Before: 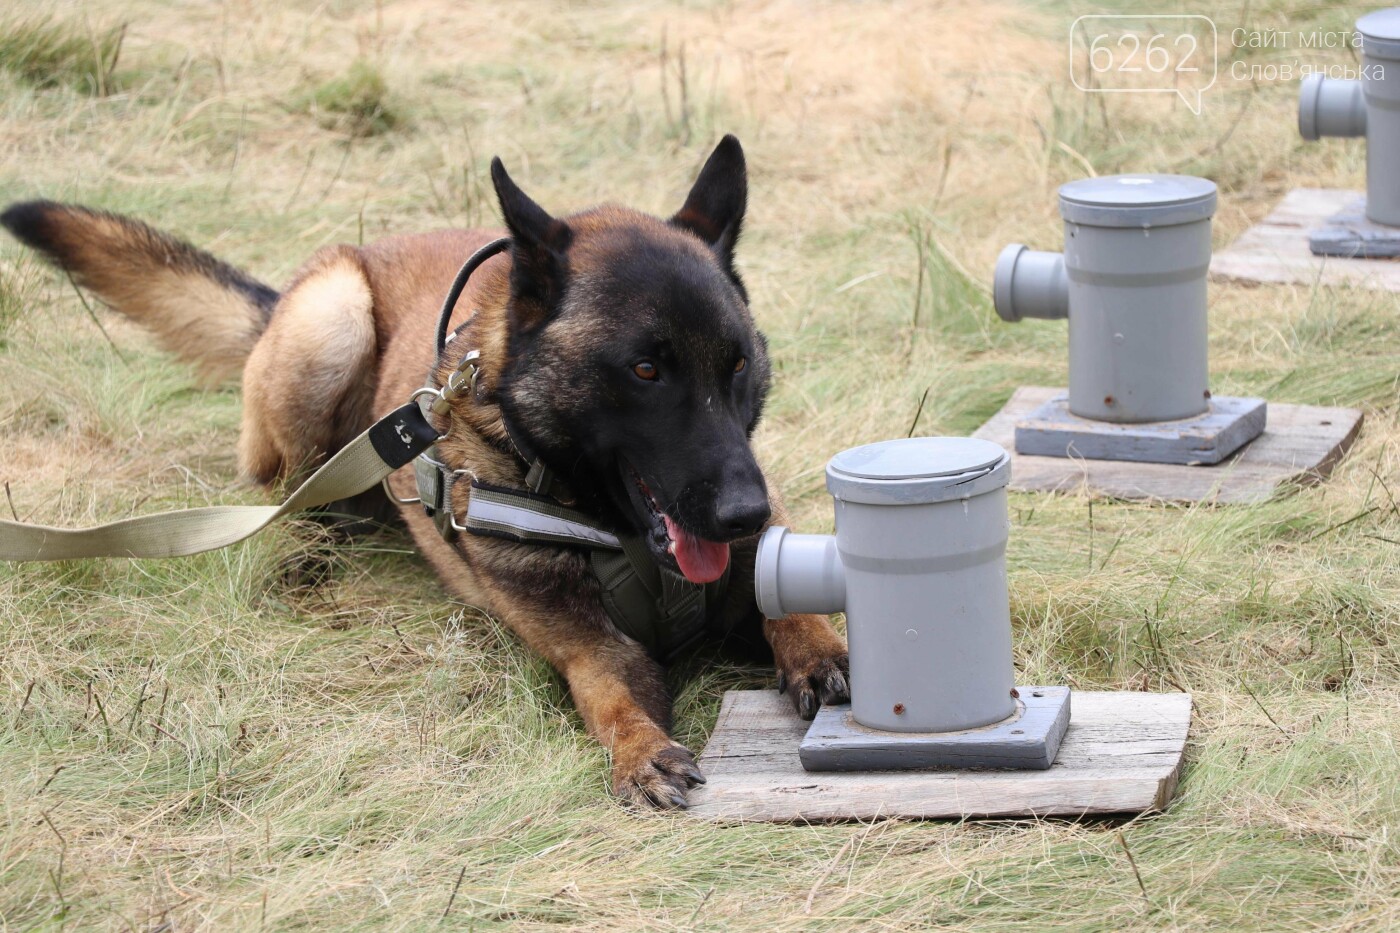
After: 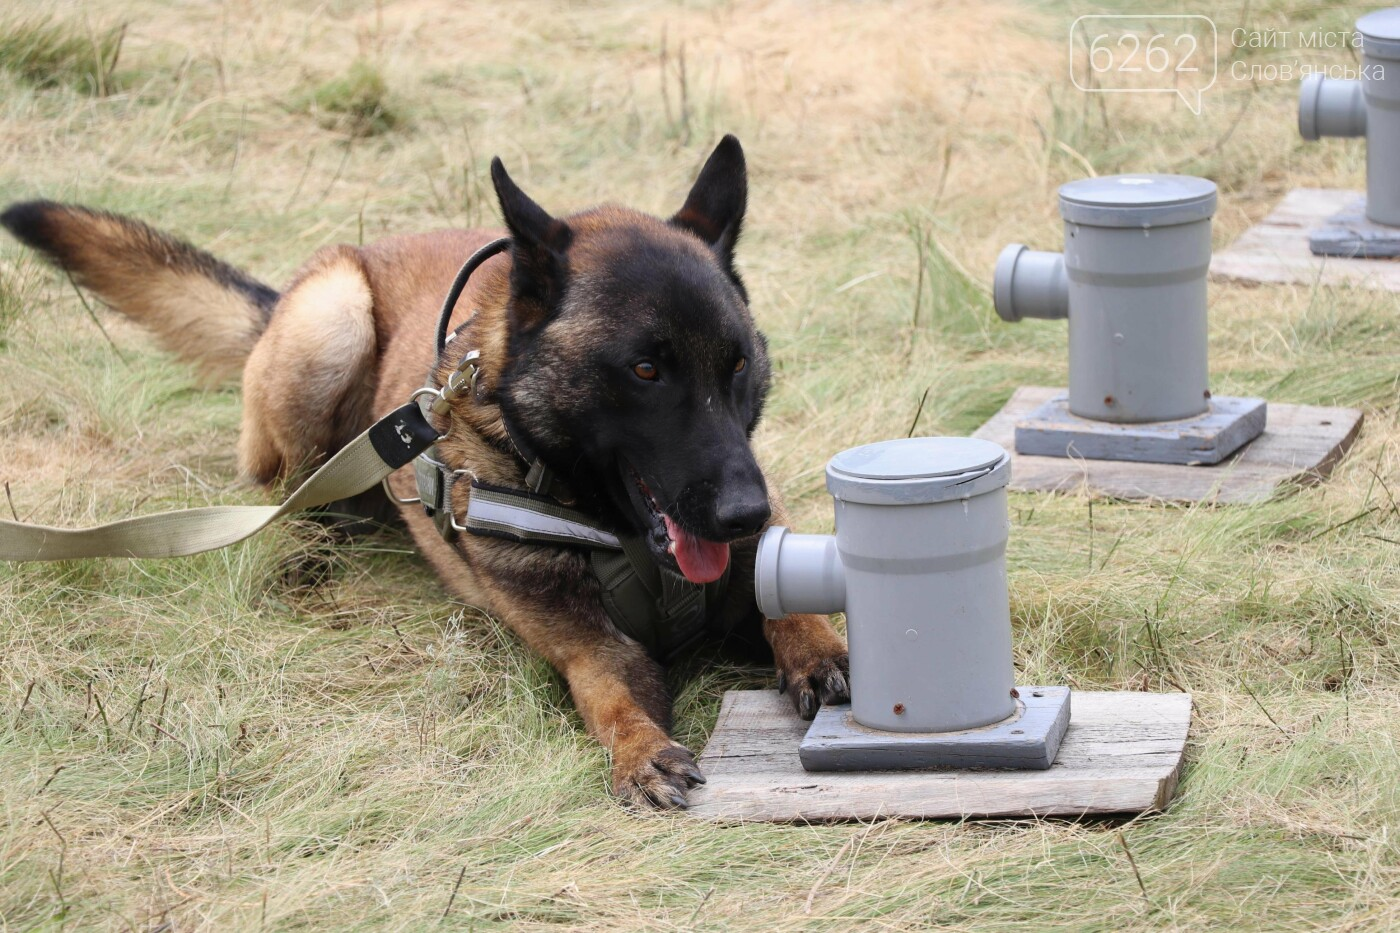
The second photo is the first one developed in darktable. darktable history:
tone equalizer: on, module defaults
exposure: exposure -0.048 EV, compensate highlight preservation false
